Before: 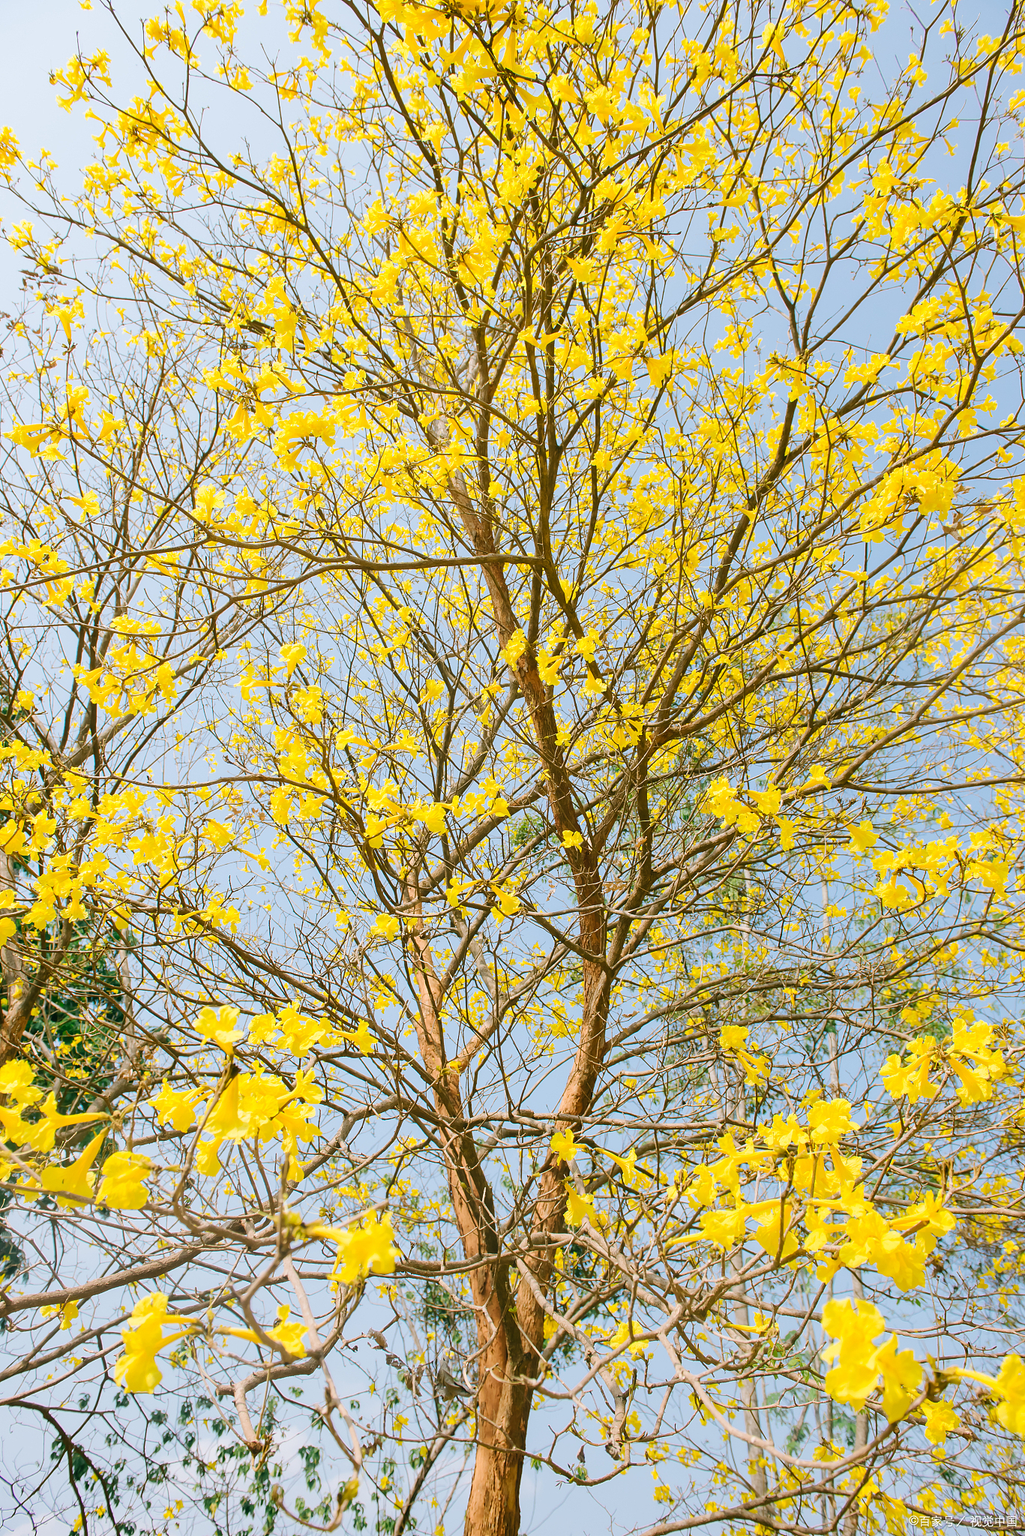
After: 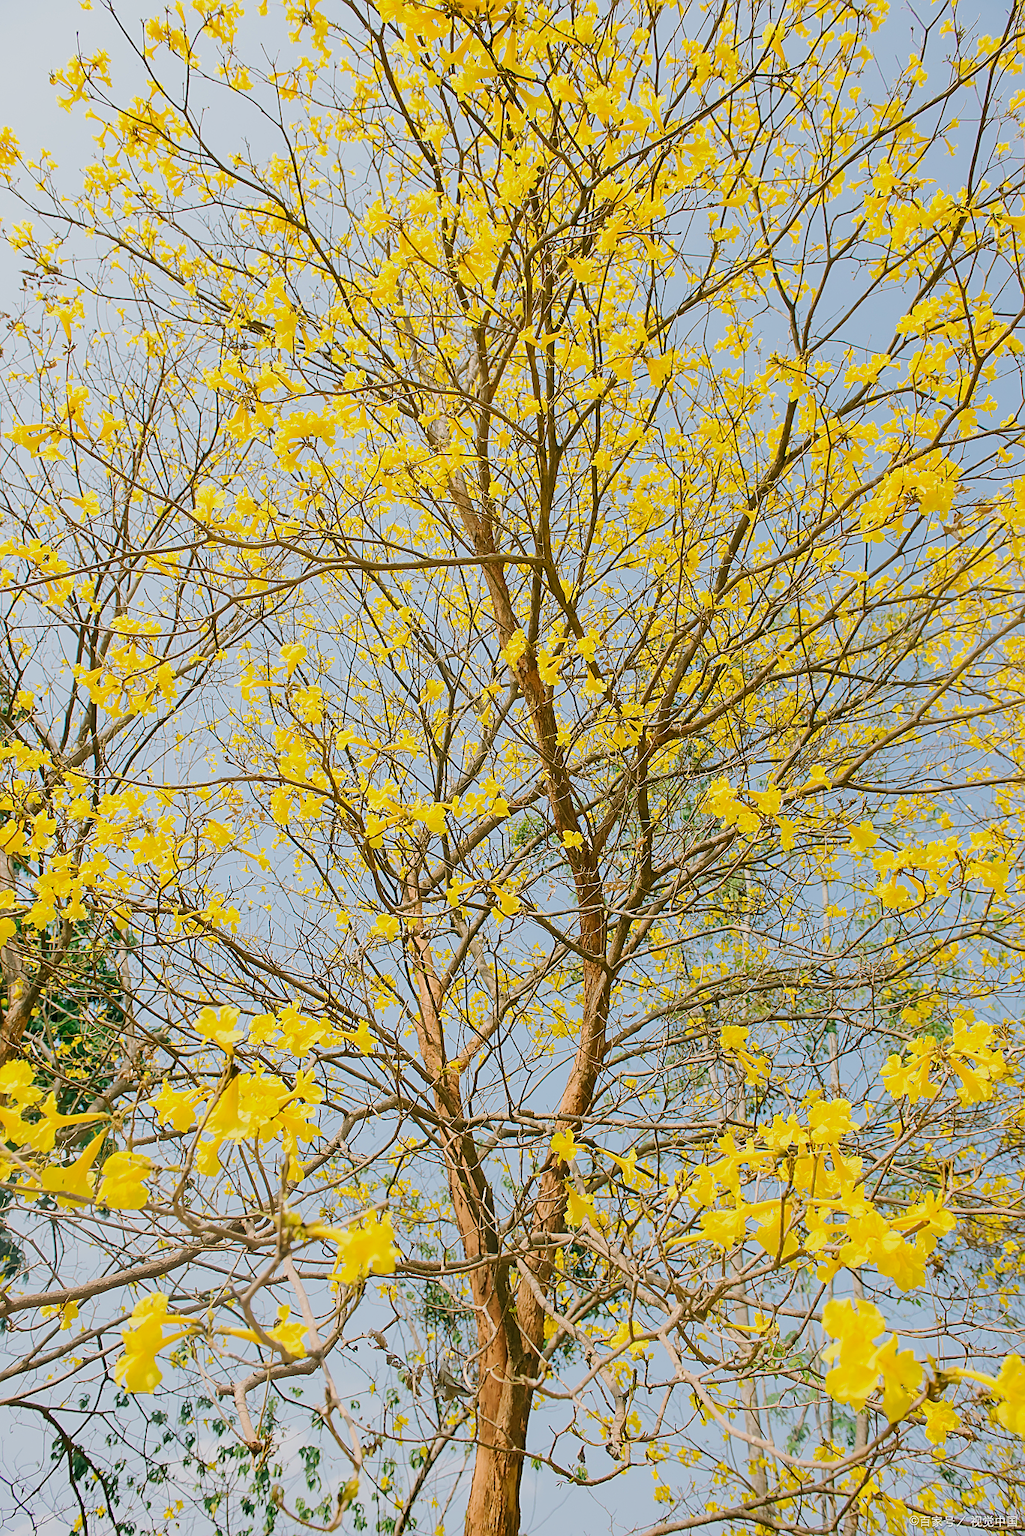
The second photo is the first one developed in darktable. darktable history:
color correction: highlights b* 2.97
filmic rgb: black relative exposure -14.98 EV, white relative exposure 3 EV, target black luminance 0%, hardness 9.33, latitude 98.49%, contrast 0.915, shadows ↔ highlights balance 0.655%, add noise in highlights 0.001, preserve chrominance max RGB, color science v3 (2019), use custom middle-gray values true, contrast in highlights soft
sharpen: on, module defaults
